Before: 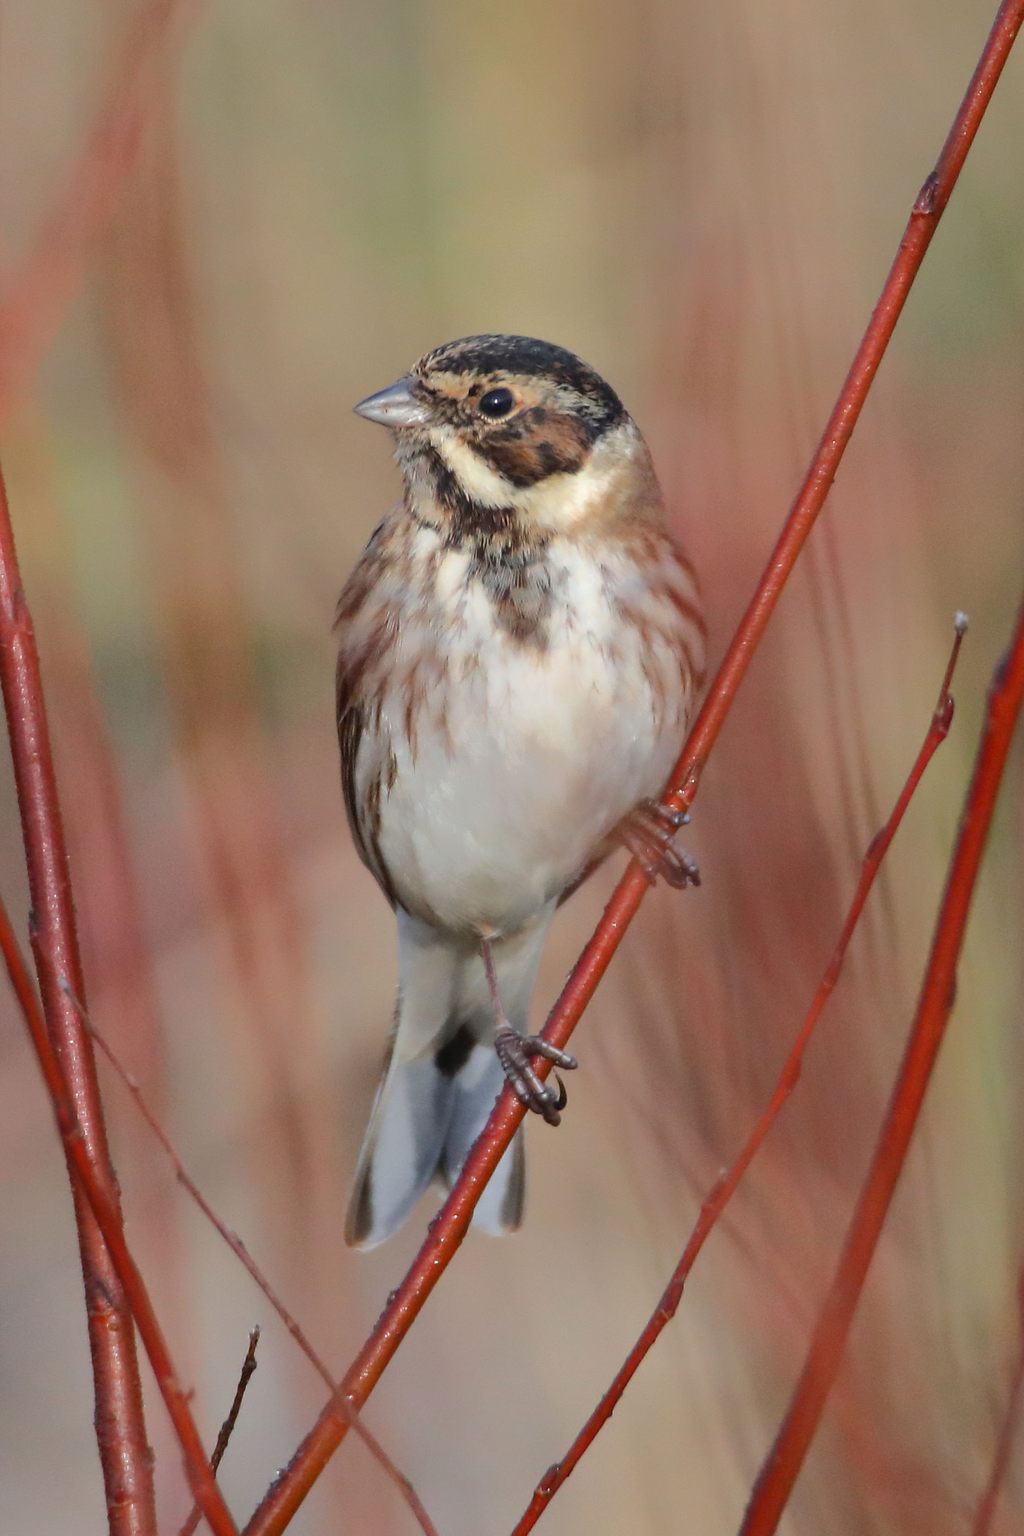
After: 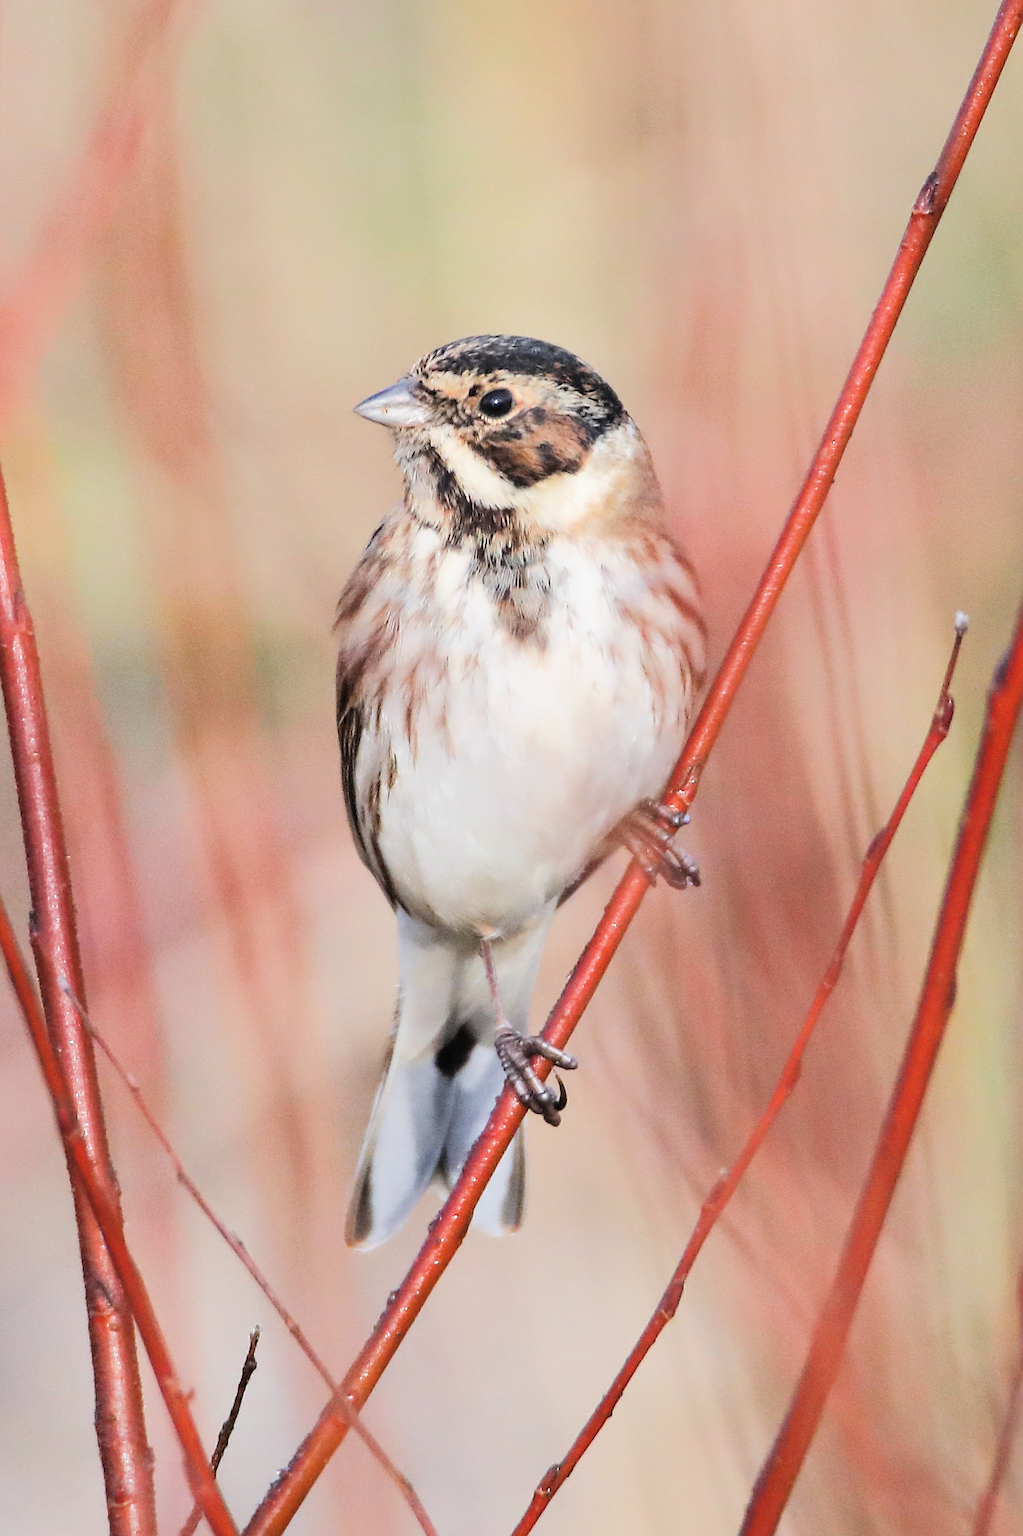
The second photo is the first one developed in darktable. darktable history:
sharpen: on, module defaults
exposure: black level correction -0.005, exposure 1 EV, compensate highlight preservation false
white balance: red 1.009, blue 1.027
filmic rgb: black relative exposure -5 EV, hardness 2.88, contrast 1.3, highlights saturation mix -30%
